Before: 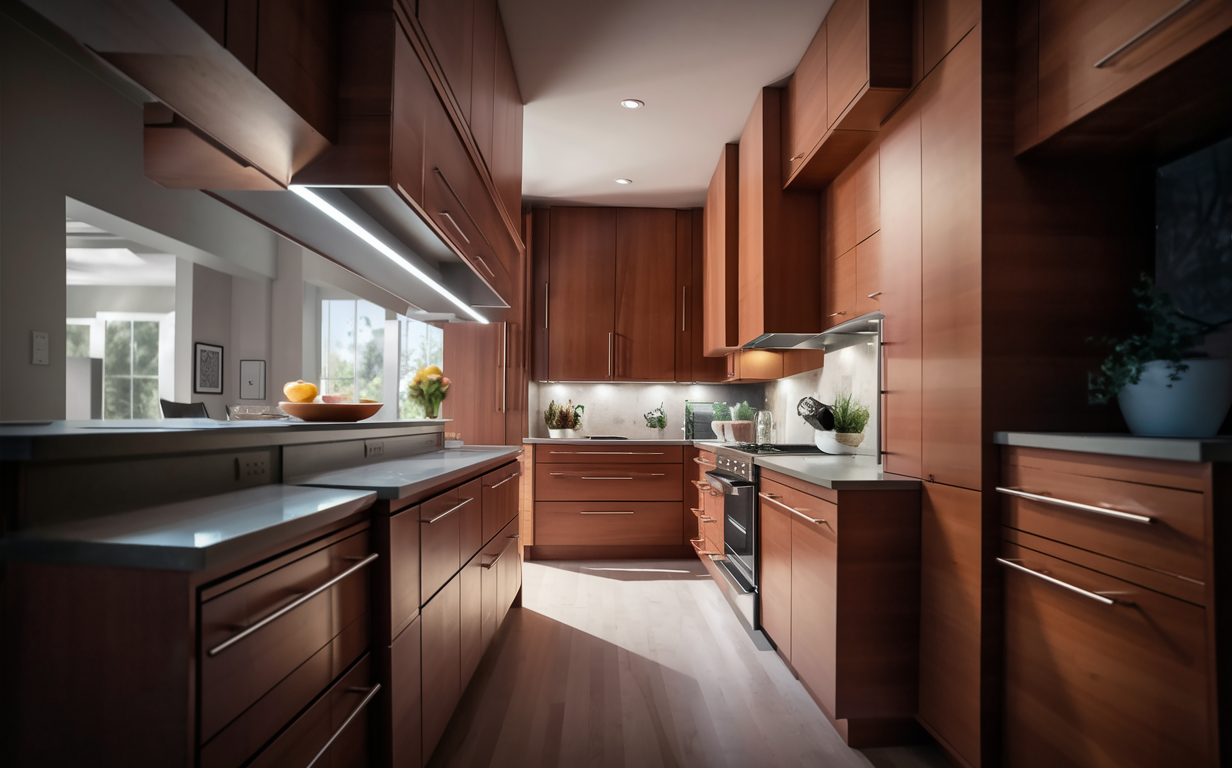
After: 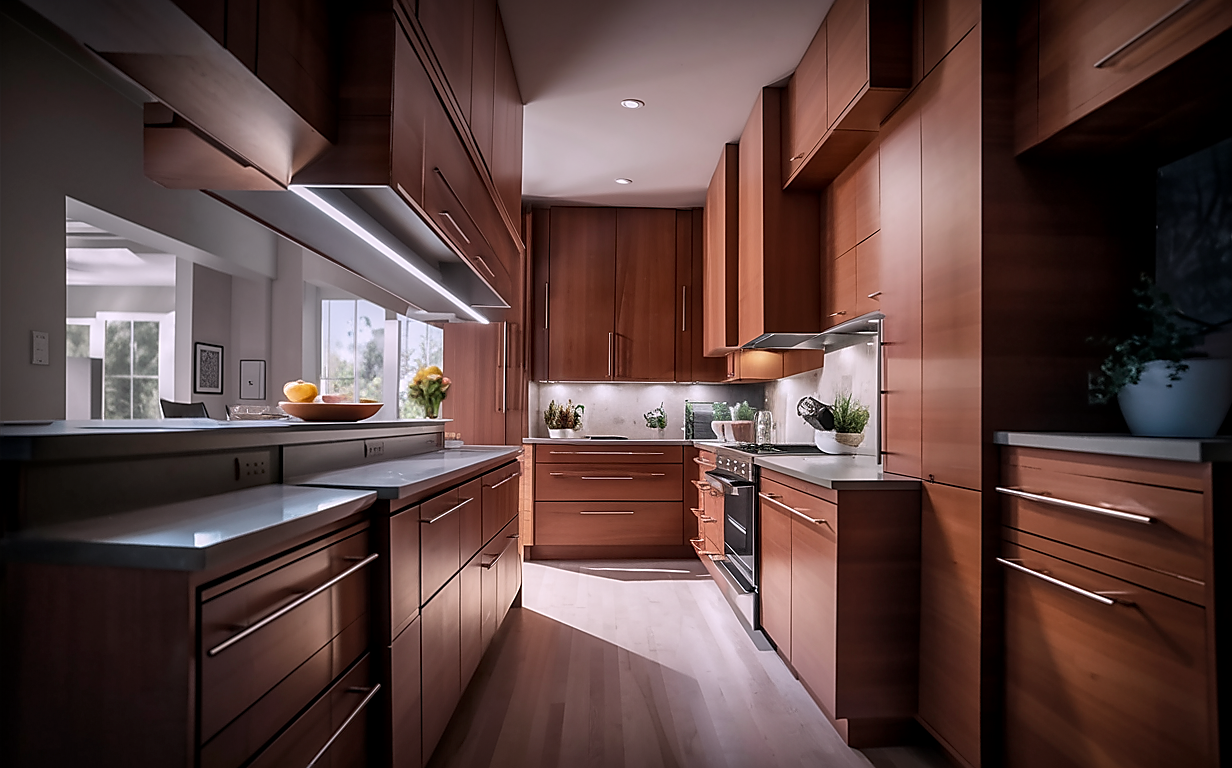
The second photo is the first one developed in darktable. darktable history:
local contrast: on, module defaults
white balance: red 1.05, blue 1.072
exposure: compensate exposure bias true, compensate highlight preservation false
sharpen: radius 1.4, amount 1.25, threshold 0.7
graduated density: on, module defaults
